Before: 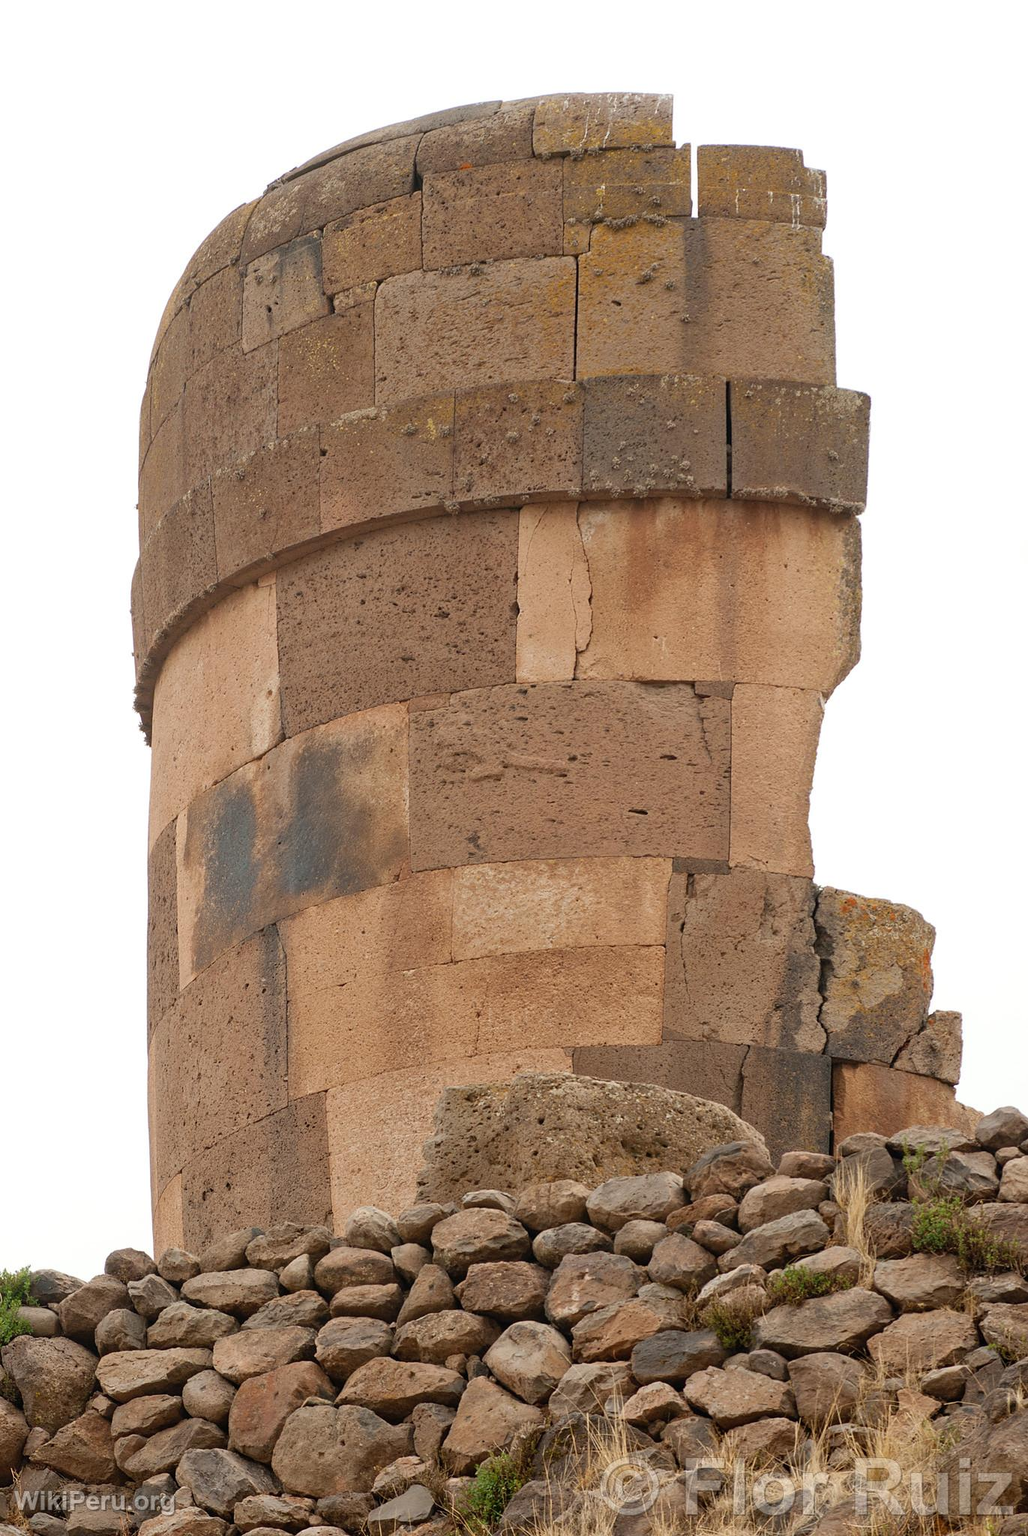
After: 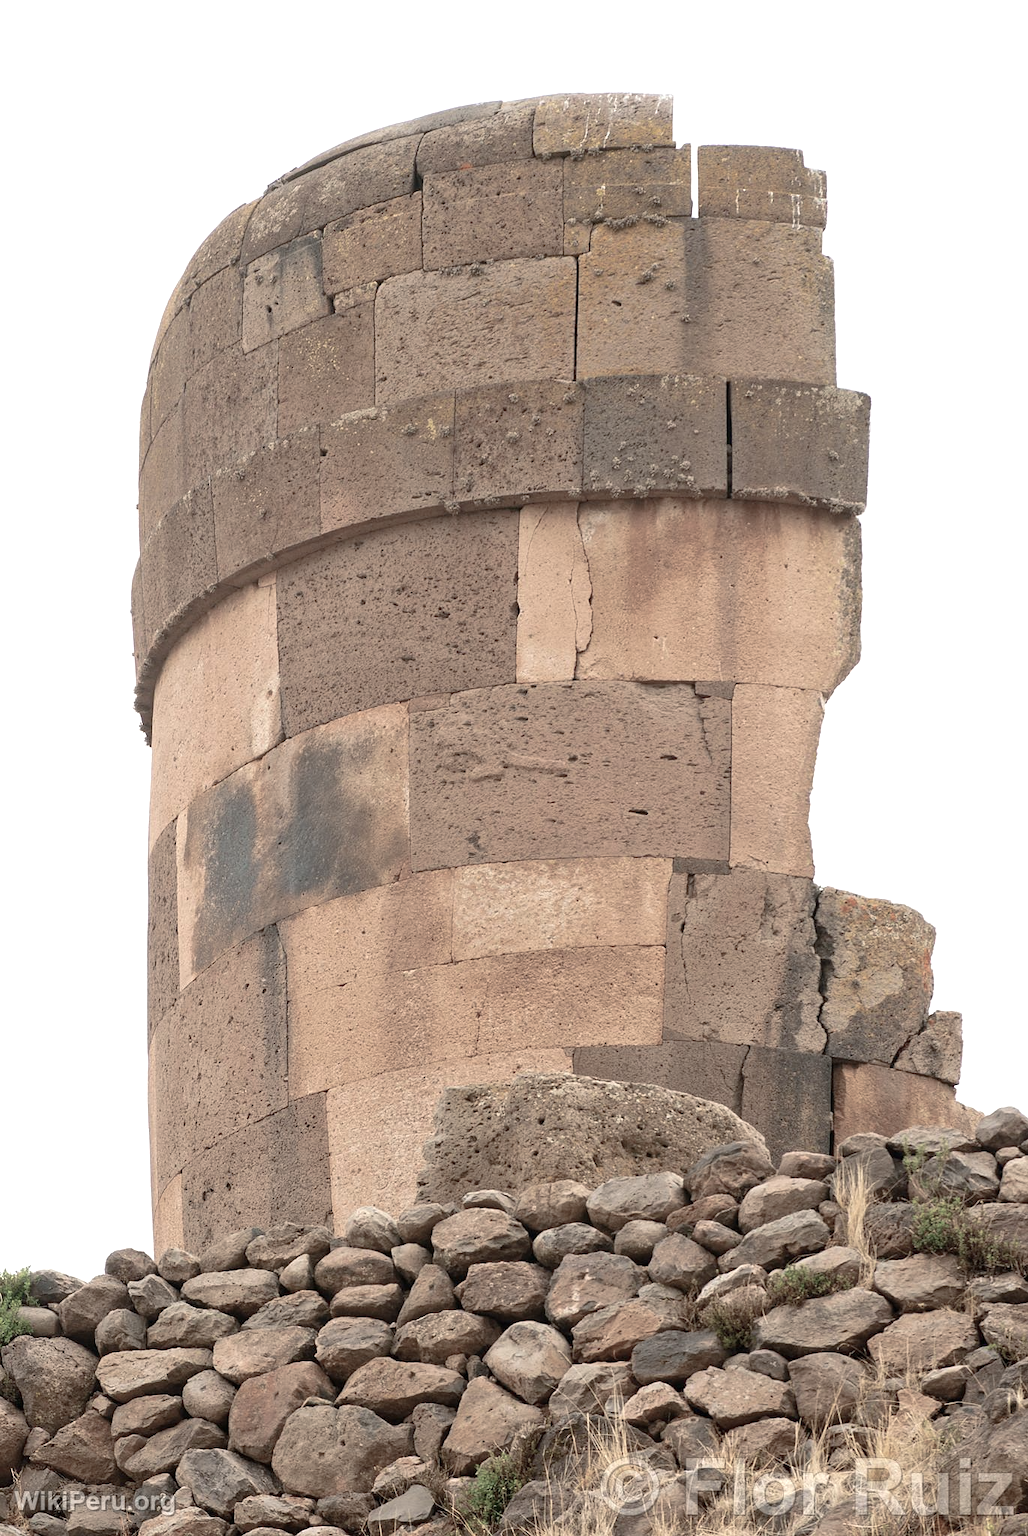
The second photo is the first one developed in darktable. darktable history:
exposure: black level correction 0.001, exposure 0.499 EV, compensate exposure bias true, compensate highlight preservation false
color correction: highlights b* 0.032
color balance rgb: linear chroma grading › global chroma 19.725%, perceptual saturation grading › global saturation -28.878%, perceptual saturation grading › highlights -20.422%, perceptual saturation grading › mid-tones -23.677%, perceptual saturation grading › shadows -25.178%, global vibrance 20%
